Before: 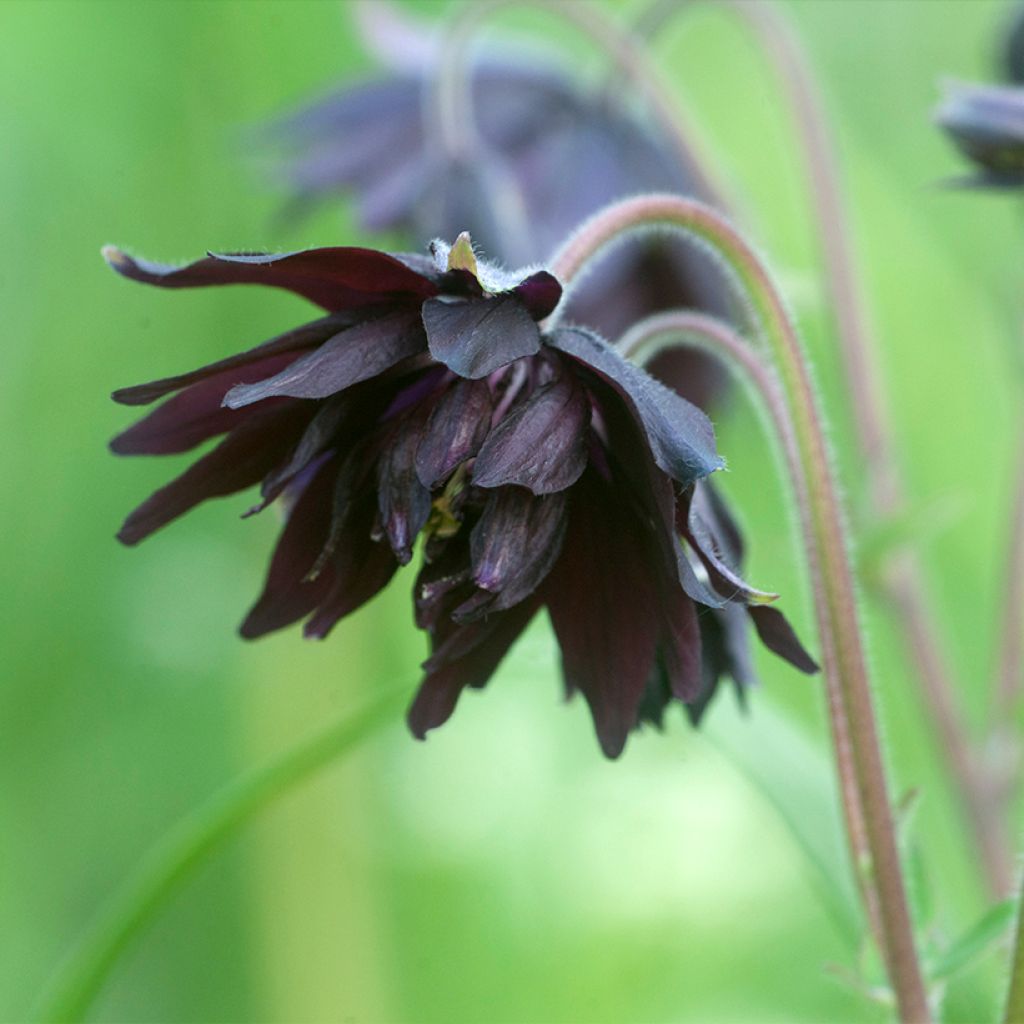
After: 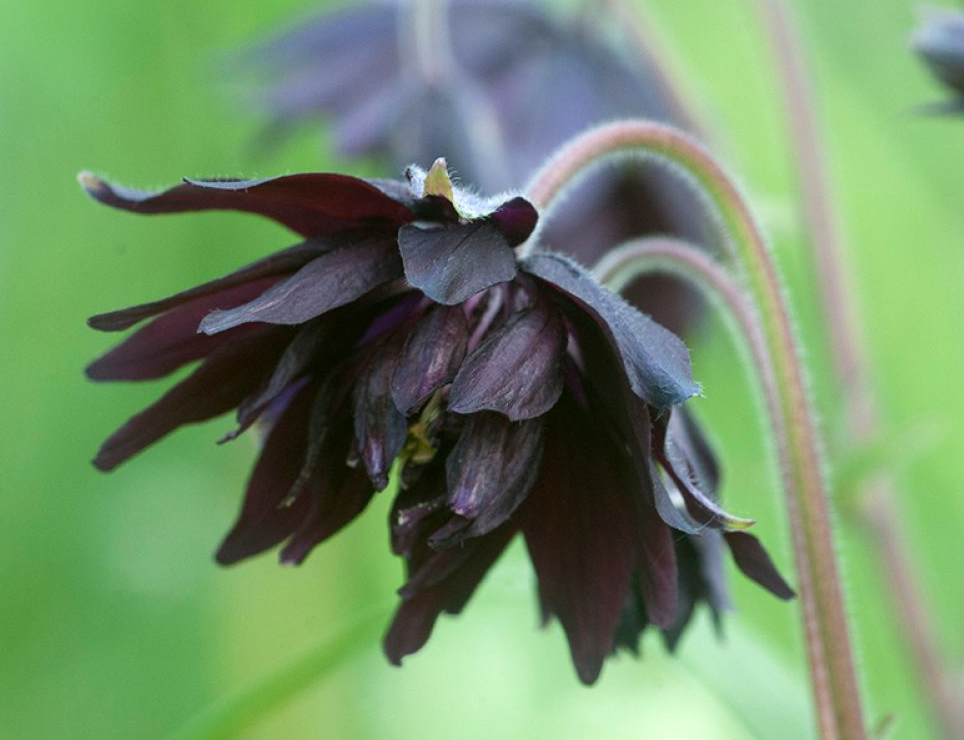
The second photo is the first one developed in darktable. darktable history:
crop: left 2.44%, top 7.296%, right 3.409%, bottom 20.344%
